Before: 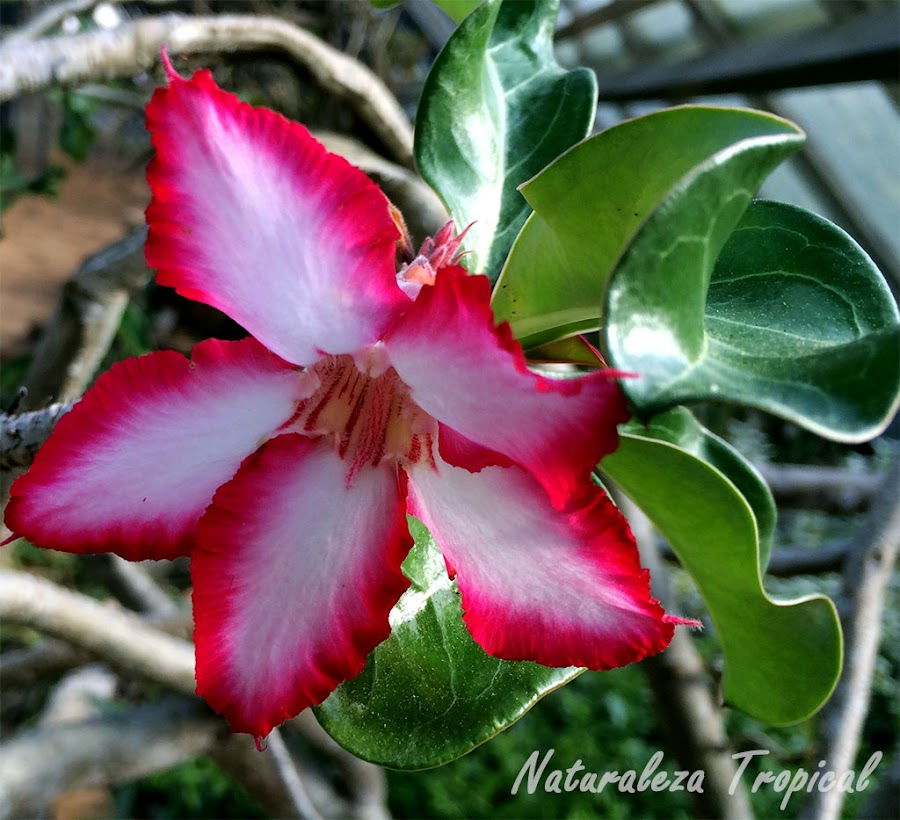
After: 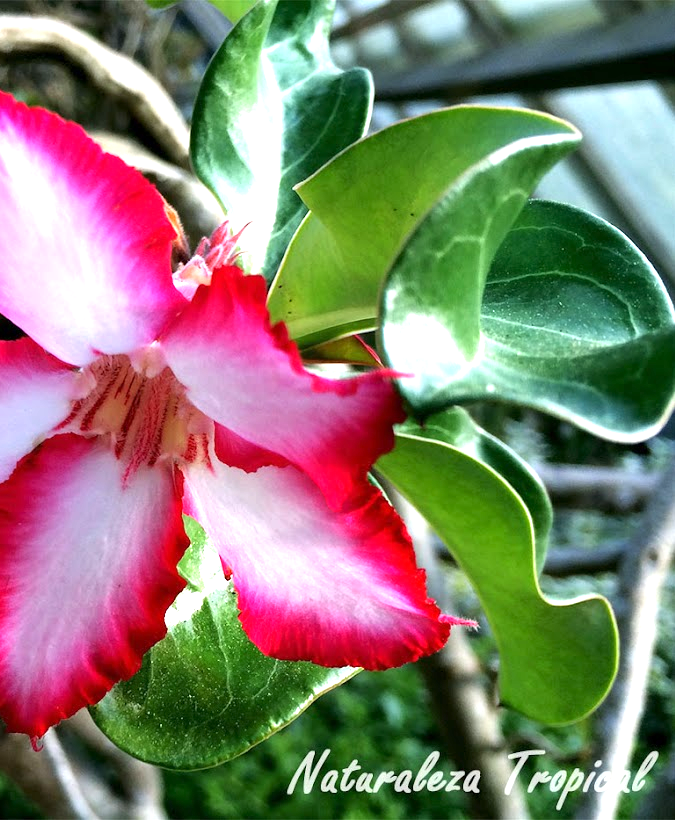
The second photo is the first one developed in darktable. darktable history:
exposure: exposure 1 EV, compensate exposure bias true, compensate highlight preservation false
crop and rotate: left 24.975%
